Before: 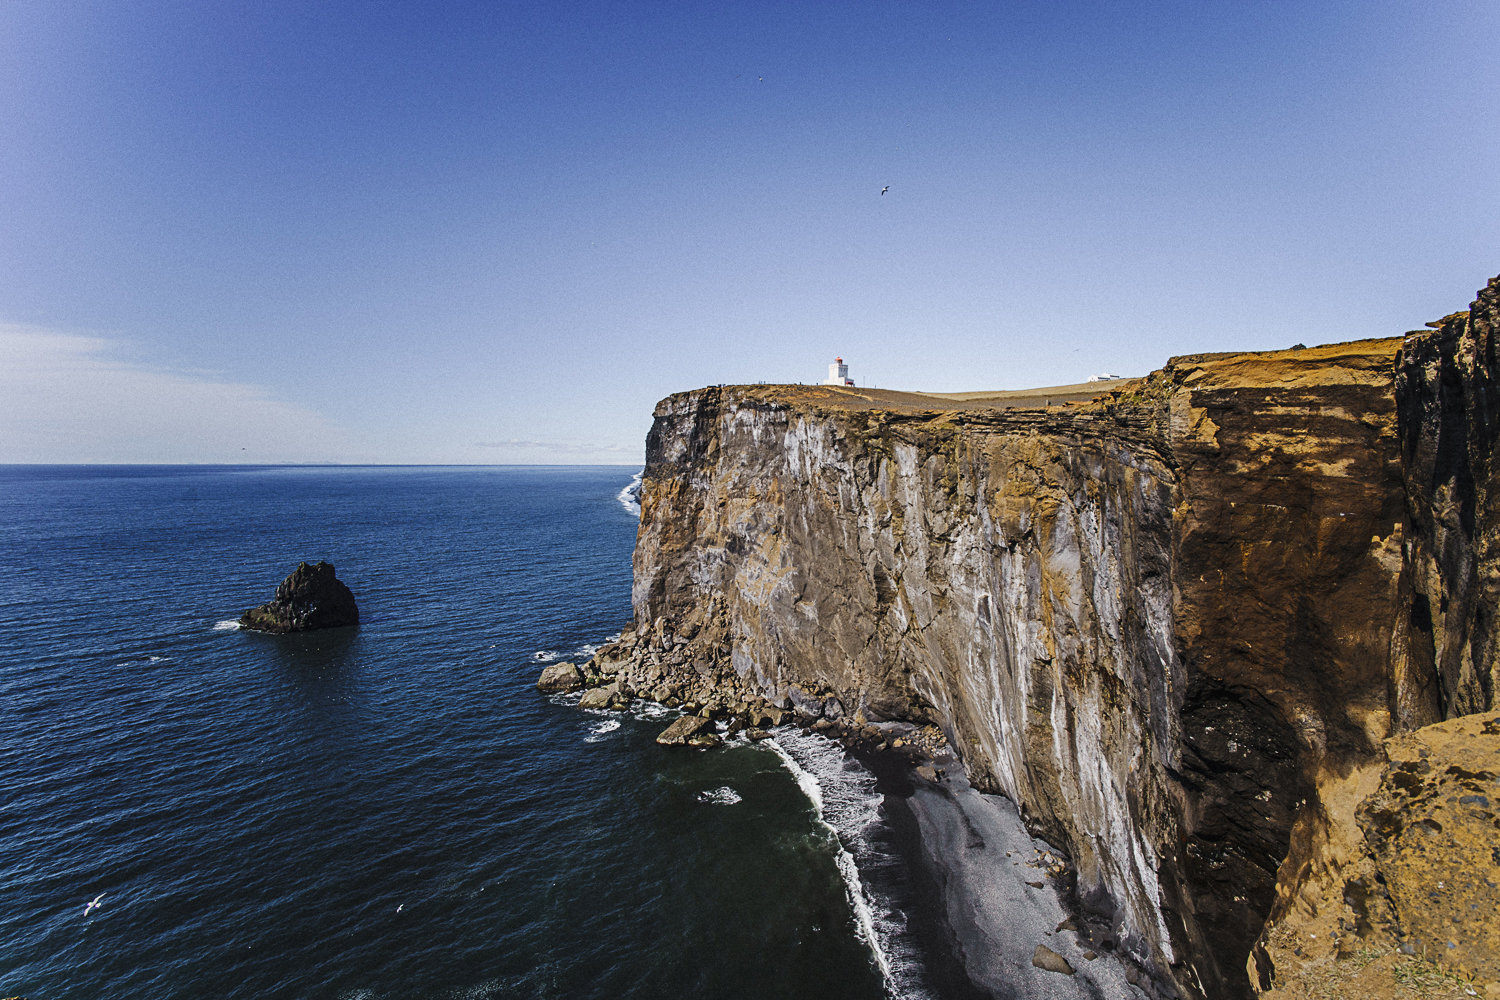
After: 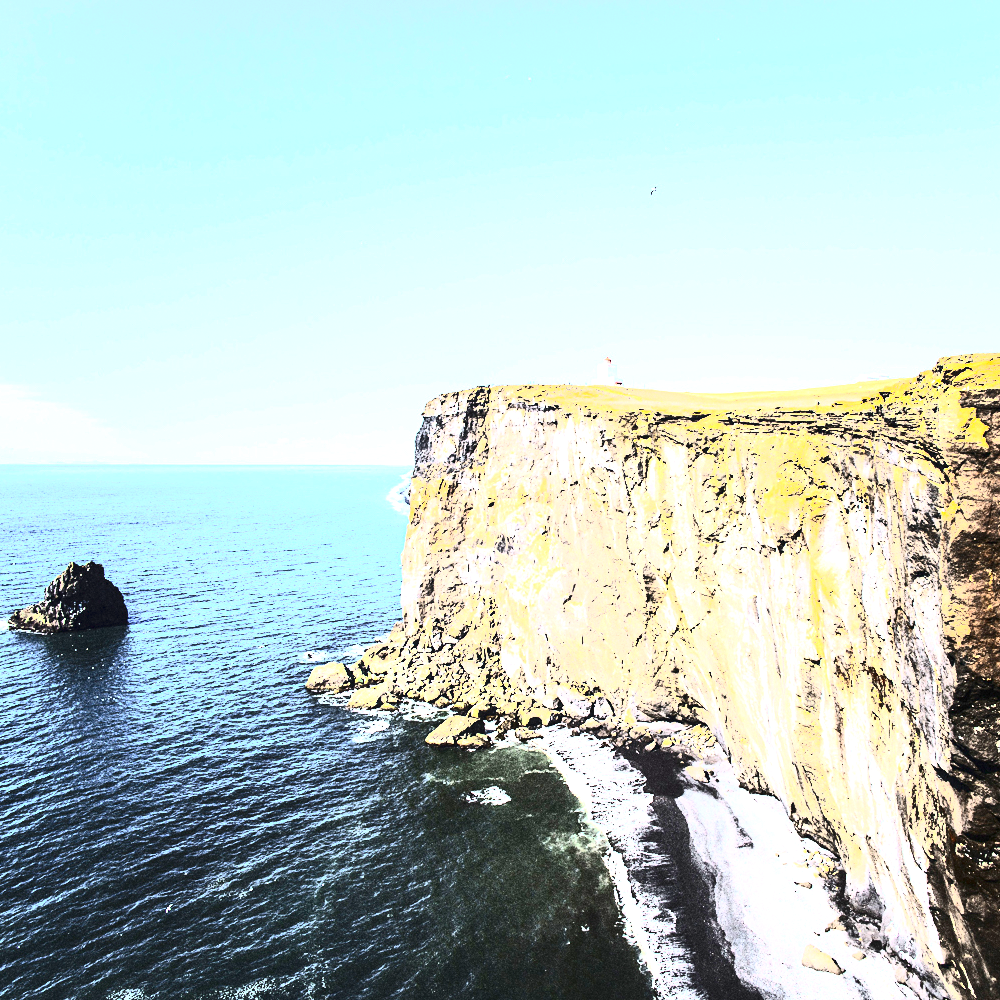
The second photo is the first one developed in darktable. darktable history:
crop: left 15.419%, right 17.854%
contrast brightness saturation: contrast 0.911, brightness 0.198
exposure: black level correction 0.001, exposure 2.693 EV, compensate highlight preservation false
